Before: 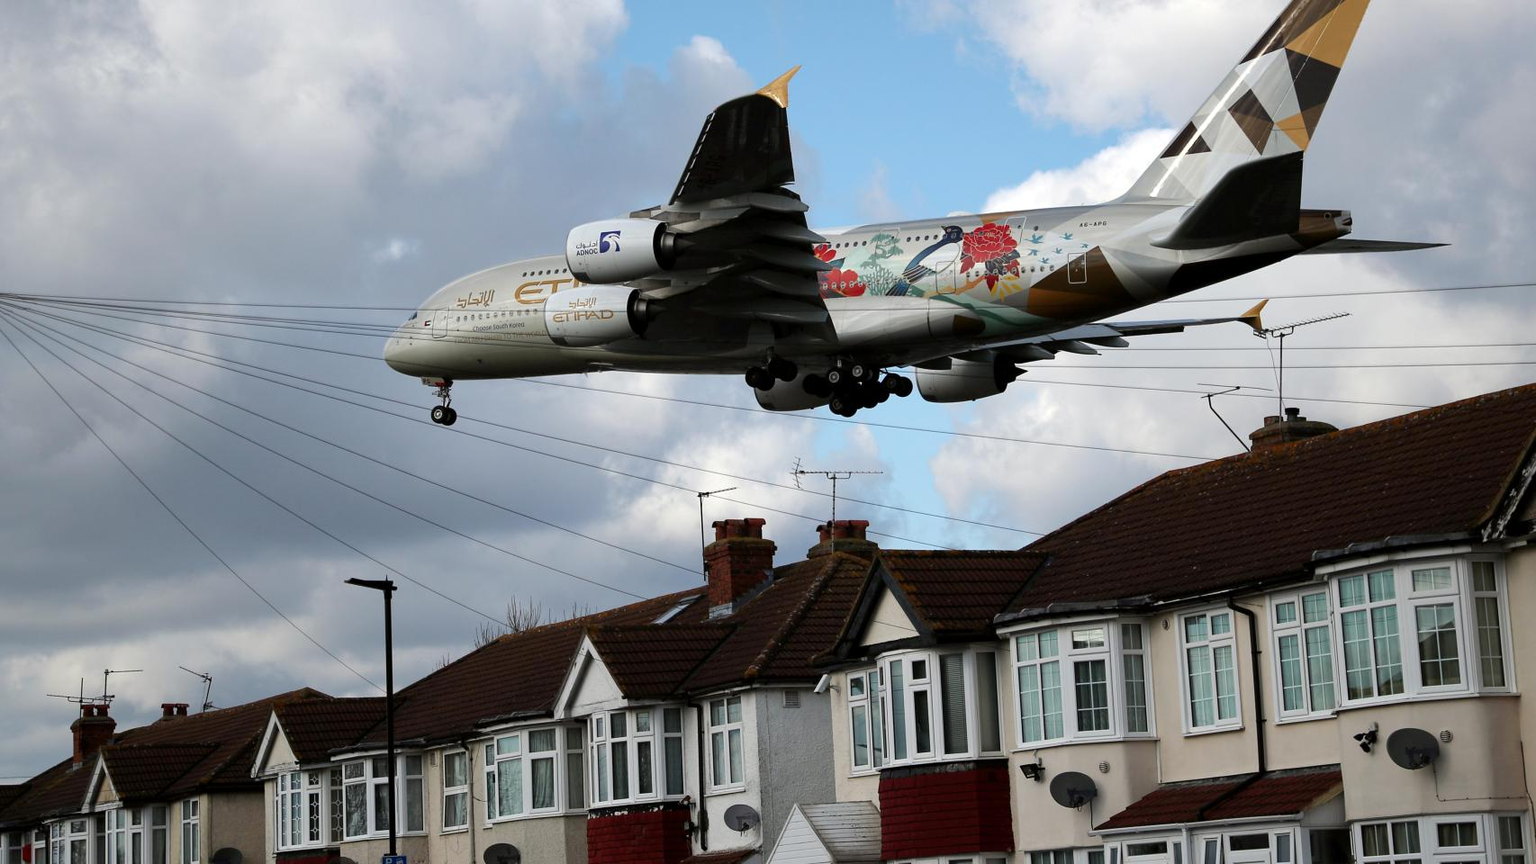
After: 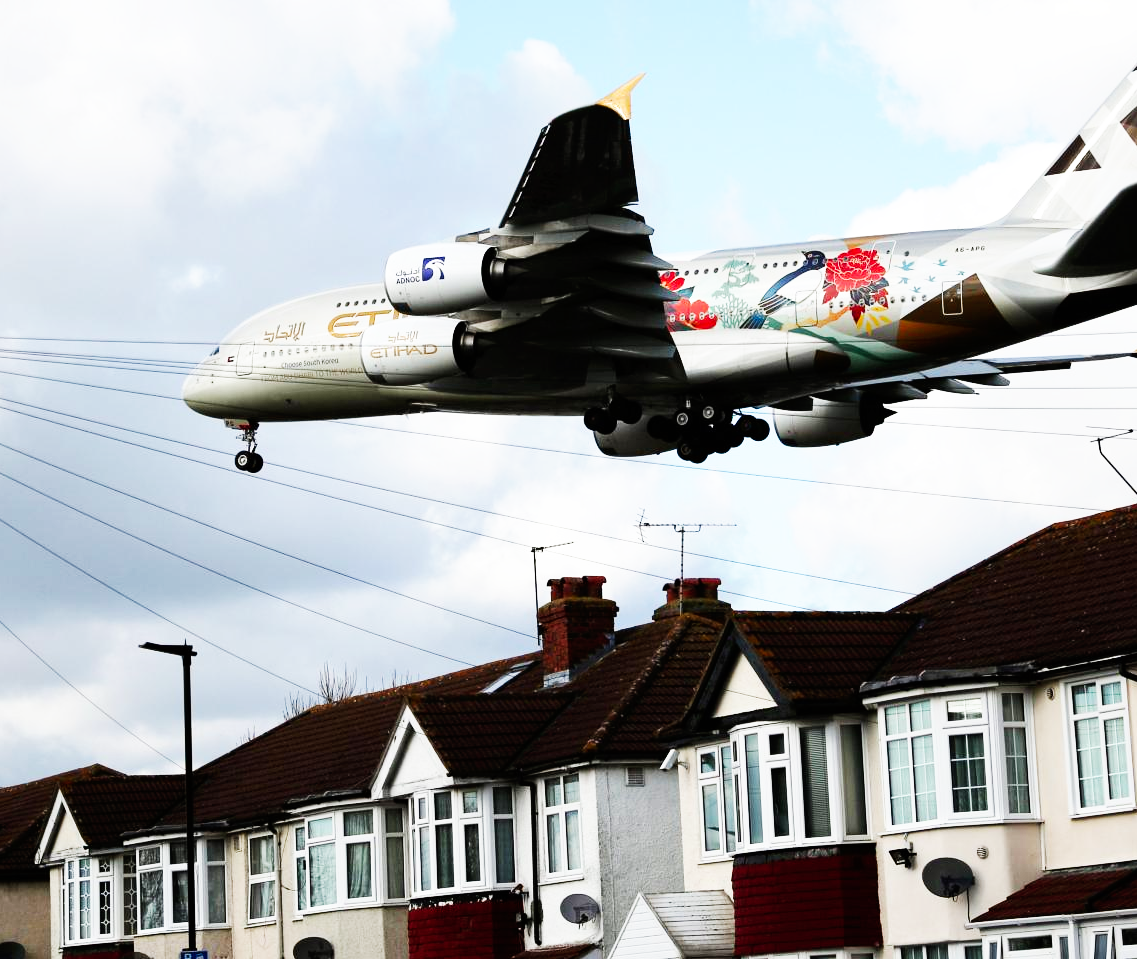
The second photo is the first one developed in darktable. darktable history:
base curve: curves: ch0 [(0, 0) (0.007, 0.004) (0.027, 0.03) (0.046, 0.07) (0.207, 0.54) (0.442, 0.872) (0.673, 0.972) (1, 1)], preserve colors none
crop and rotate: left 14.385%, right 18.948%
